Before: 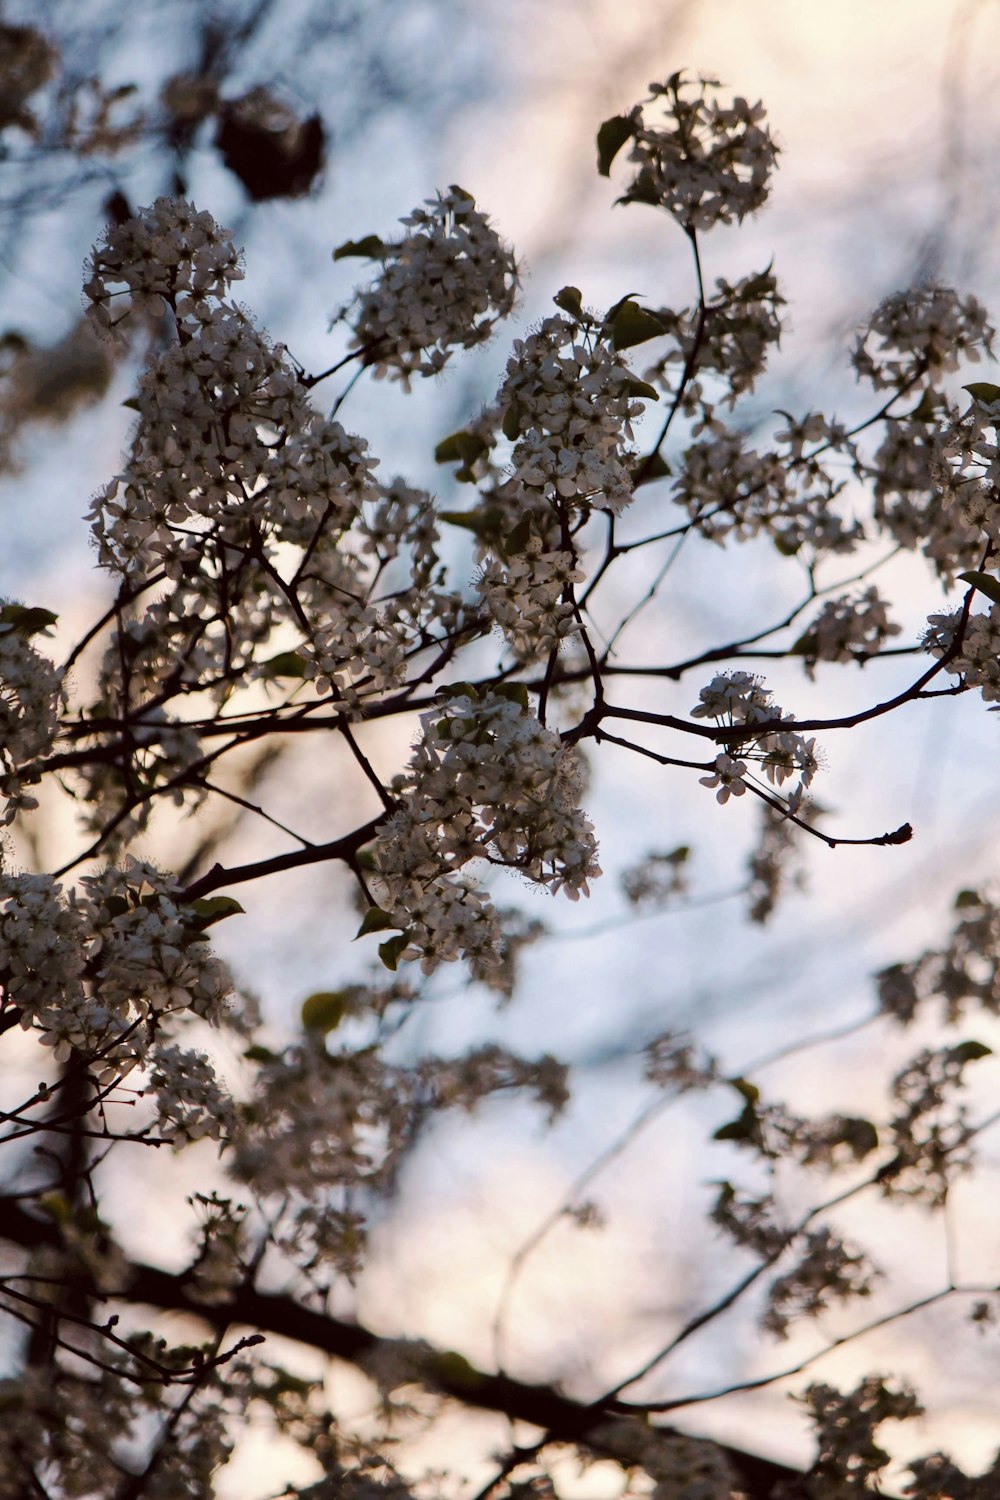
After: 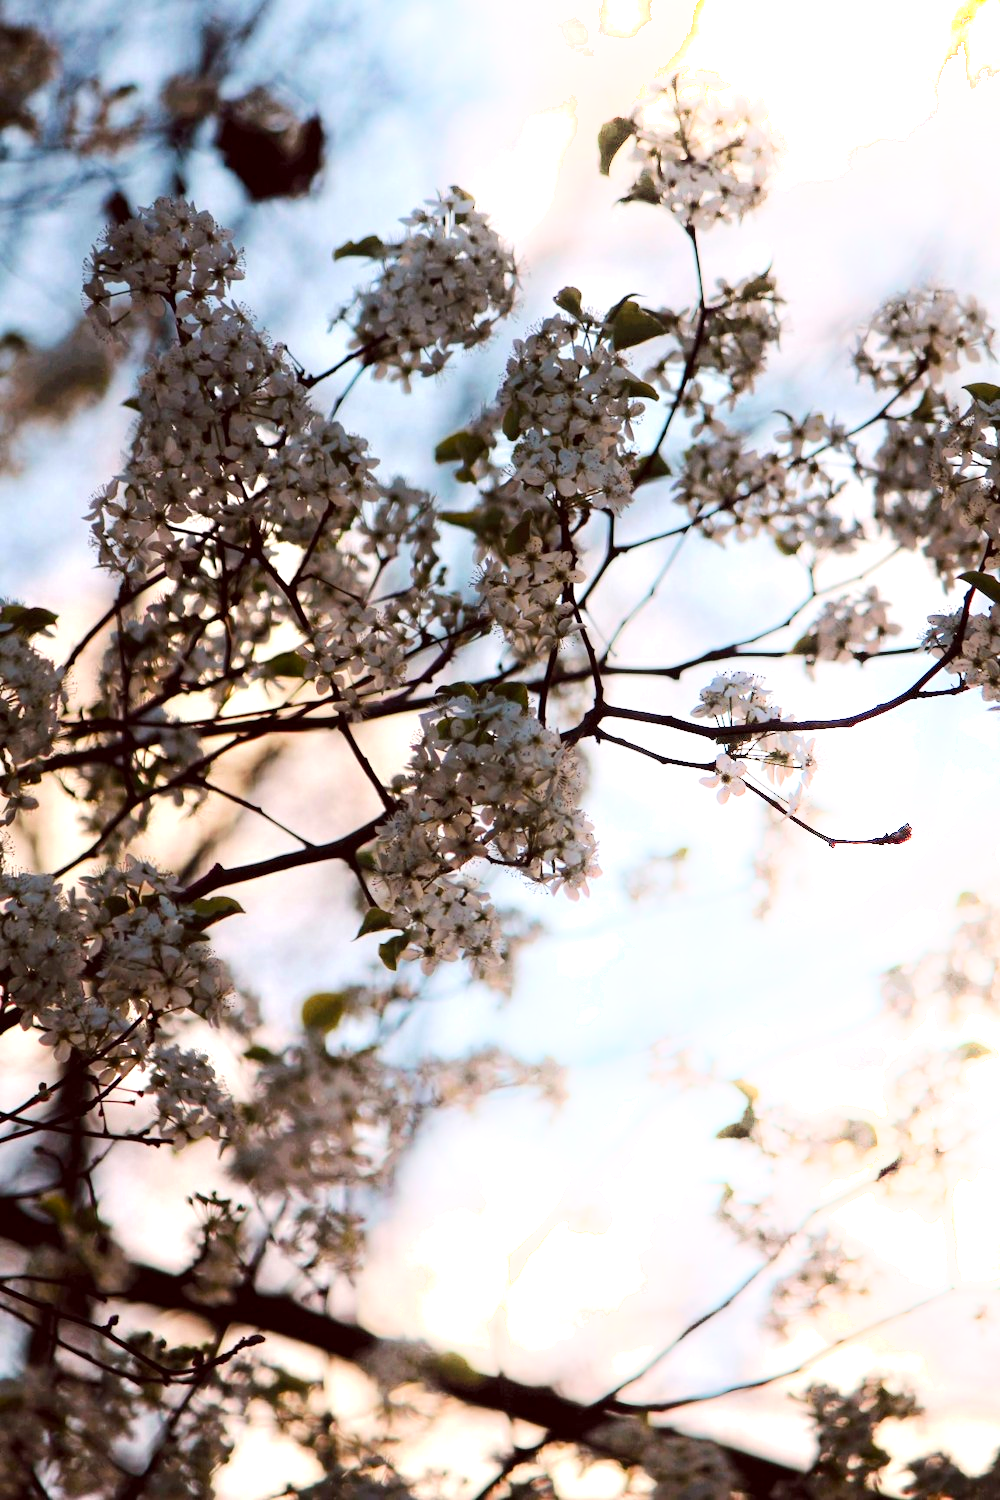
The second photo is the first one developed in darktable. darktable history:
shadows and highlights: shadows -21.3, highlights 100, soften with gaussian
white balance: emerald 1
exposure: black level correction 0.001, exposure 0.5 EV, compensate exposure bias true, compensate highlight preservation false
